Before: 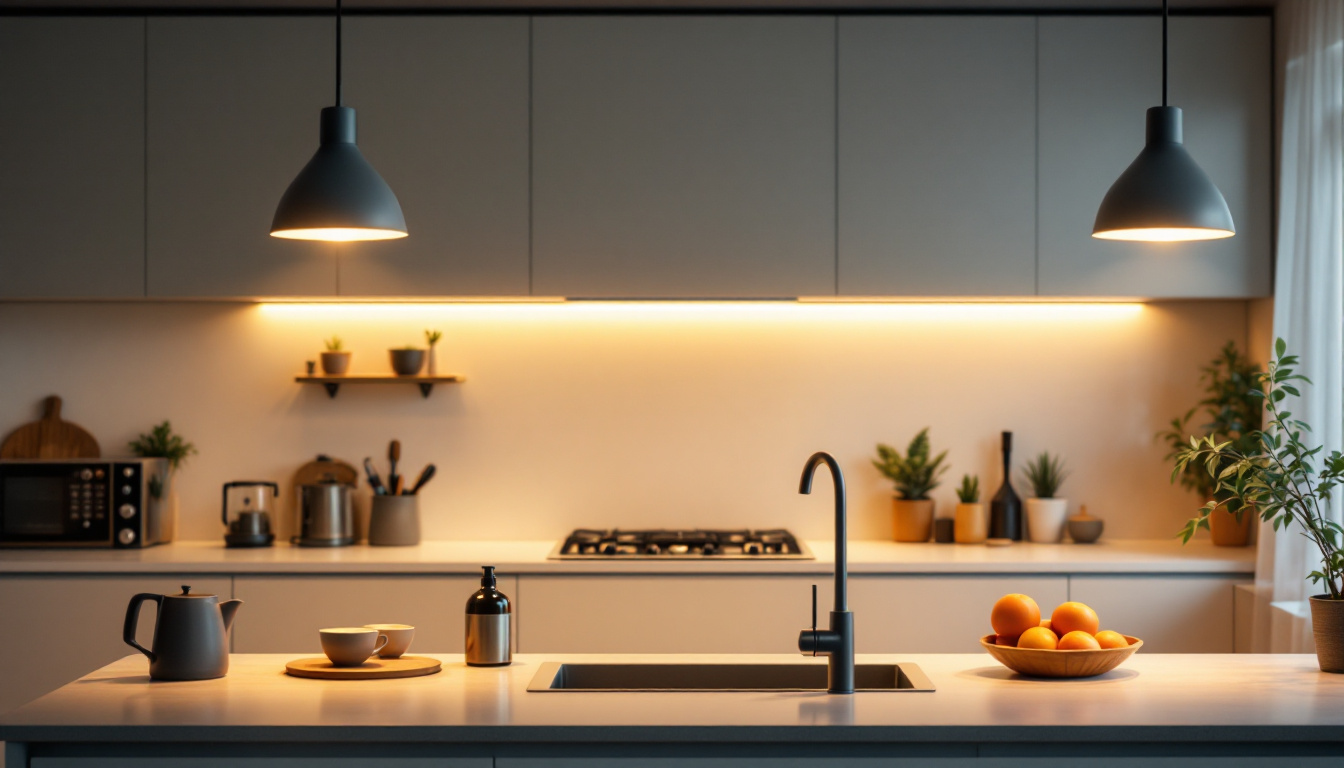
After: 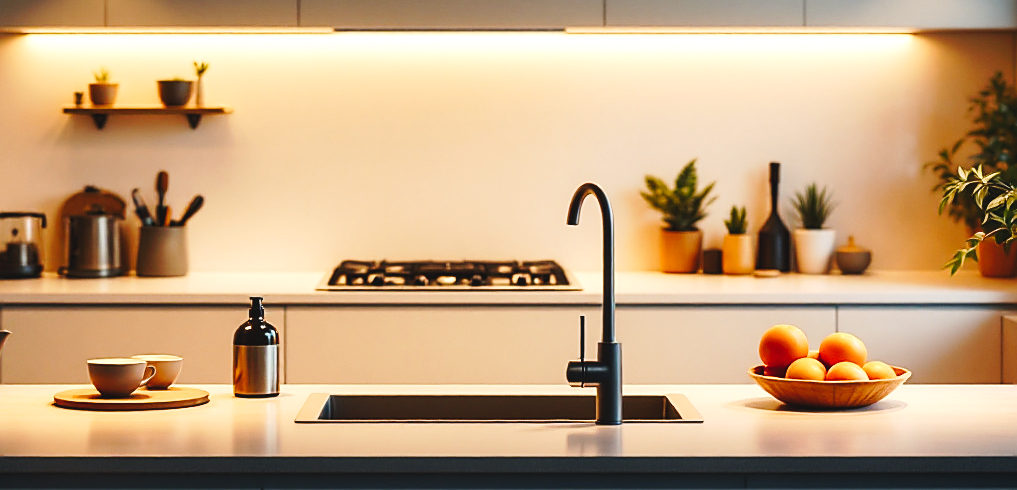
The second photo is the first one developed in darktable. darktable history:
crop and rotate: left 17.299%, top 35.115%, right 7.015%, bottom 1.024%
sharpen: radius 1.4, amount 1.25, threshold 0.7
color balance rgb: shadows lift › chroma 1%, shadows lift › hue 28.8°, power › hue 60°, highlights gain › chroma 1%, highlights gain › hue 60°, global offset › luminance 0.25%, perceptual saturation grading › highlights -20%, perceptual saturation grading › shadows 20%, perceptual brilliance grading › highlights 5%, perceptual brilliance grading › shadows -10%, global vibrance 19.67%
tone curve: curves: ch0 [(0, 0) (0.003, 0.046) (0.011, 0.052) (0.025, 0.059) (0.044, 0.069) (0.069, 0.084) (0.1, 0.107) (0.136, 0.133) (0.177, 0.171) (0.224, 0.216) (0.277, 0.293) (0.335, 0.371) (0.399, 0.481) (0.468, 0.577) (0.543, 0.662) (0.623, 0.749) (0.709, 0.831) (0.801, 0.891) (0.898, 0.942) (1, 1)], preserve colors none
